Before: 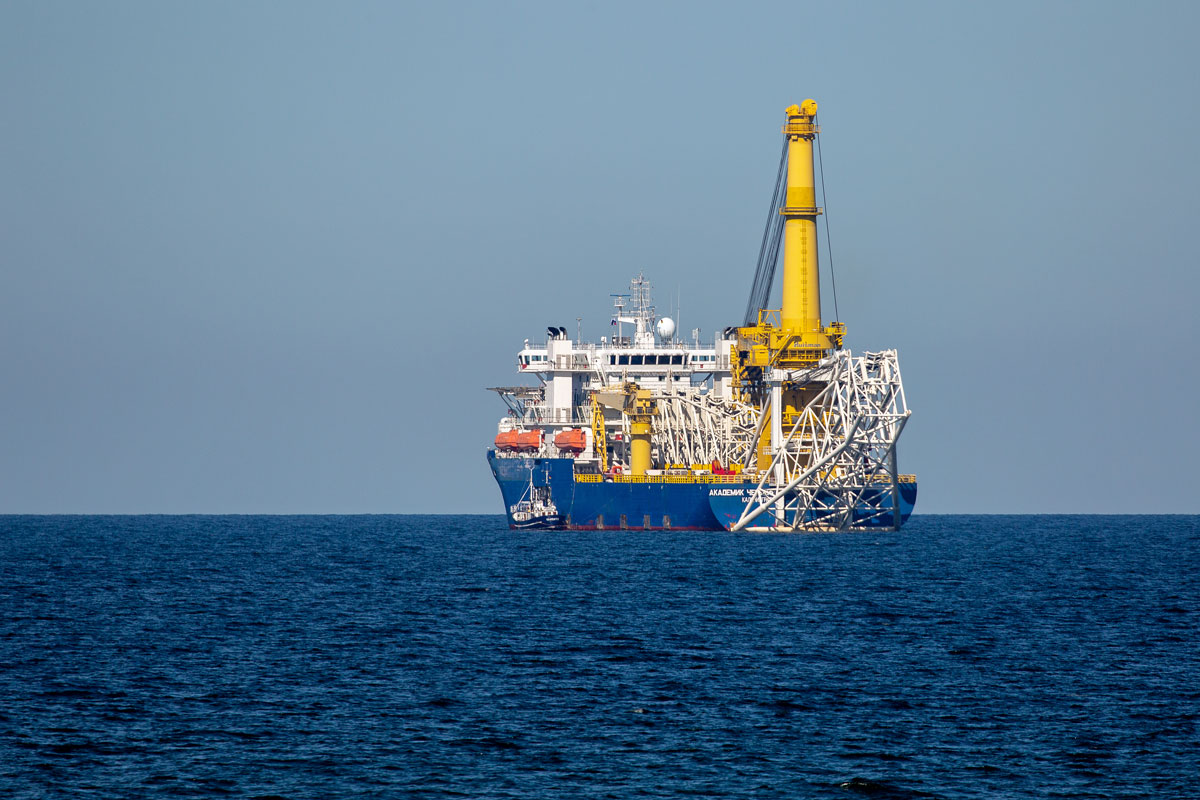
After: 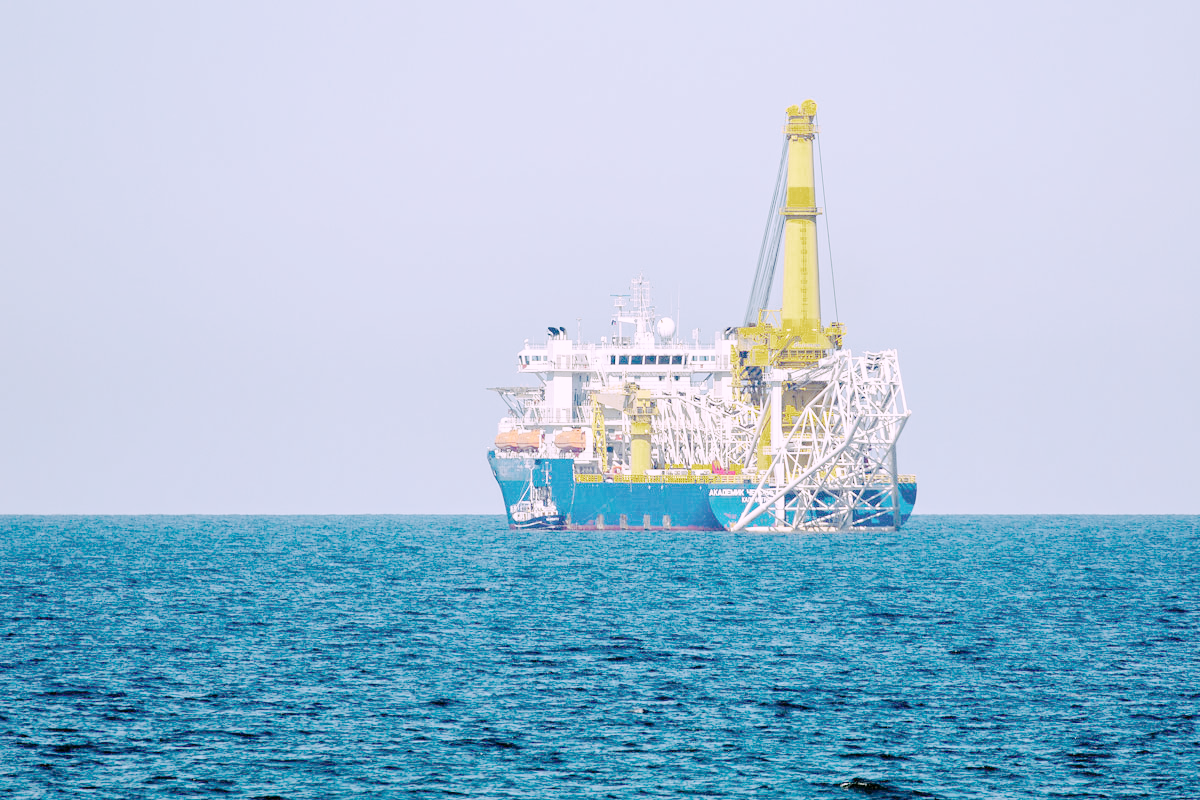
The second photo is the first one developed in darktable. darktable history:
tone curve: curves: ch0 [(0, 0) (0.003, 0.004) (0.011, 0.006) (0.025, 0.011) (0.044, 0.017) (0.069, 0.029) (0.1, 0.047) (0.136, 0.07) (0.177, 0.121) (0.224, 0.182) (0.277, 0.257) (0.335, 0.342) (0.399, 0.432) (0.468, 0.526) (0.543, 0.621) (0.623, 0.711) (0.709, 0.792) (0.801, 0.87) (0.898, 0.951) (1, 1)], preserve colors none
color look up table: target L [91.14, 82.67, 84.98, 84.88, 77.5, 45.69, 69.1, 68.68, 65.17, 38.47, 44.39, 42.09, 34.52, 5.992, 200.42, 84.86, 64.3, 62.23, 61.03, 61.71, 52, 37.24, 36.93, 23.33, 88.7, 83.92, 81.07, 79.38, 76.5, 73.86, 66.32, 63.17, 50.95, 55.53, 62.77, 53.21, 42.2, 35.73, 36.74, 31.77, 34.85, 15.02, 6.071, 79.96, 86.07, 75.65, 67.32, 48.74, 36.14], target a [9.482, -9.494, -3.875, -3.429, -46.06, -36.09, -36.33, -46.94, -10.93, -29.21, -35.3, -24.65, -20.81, -10.46, 0, 5.268, 10.62, 2.343, 47.11, 32.59, 49.27, 8.365, 34.72, 22.54, 5.124, 12.5, 25.52, 10.06, 36.31, -8.833, 59.38, 55.66, 11.38, 25.01, 10.65, 54.35, 38.95, 21.68, 4.862, 22.18, 43.58, 6.371, 0.046, -41.4, -10.86, -31.85, -35.11, -13.32, -1.069], target b [-16.36, 40.08, 9.623, 40.49, -6.634, 35.57, 36.21, 3.18, 14.58, 25.27, 31.55, 2.145, 29.35, 10.34, 0, 33.7, 48.58, 40.3, 24.37, 20.46, 18.27, 24.19, 24.09, 15.23, -20.81, -2.286, -24.98, -32.88, -33.87, -40.56, -44.37, -15.78, -22.24, -41.25, -53.02, -53.52, -13.6, -4.253, -31.68, -54.33, -73.66, -20.42, -2.436, -9.531, -19.92, -40.65, -17.41, -29.07, -0.177], num patches 49
